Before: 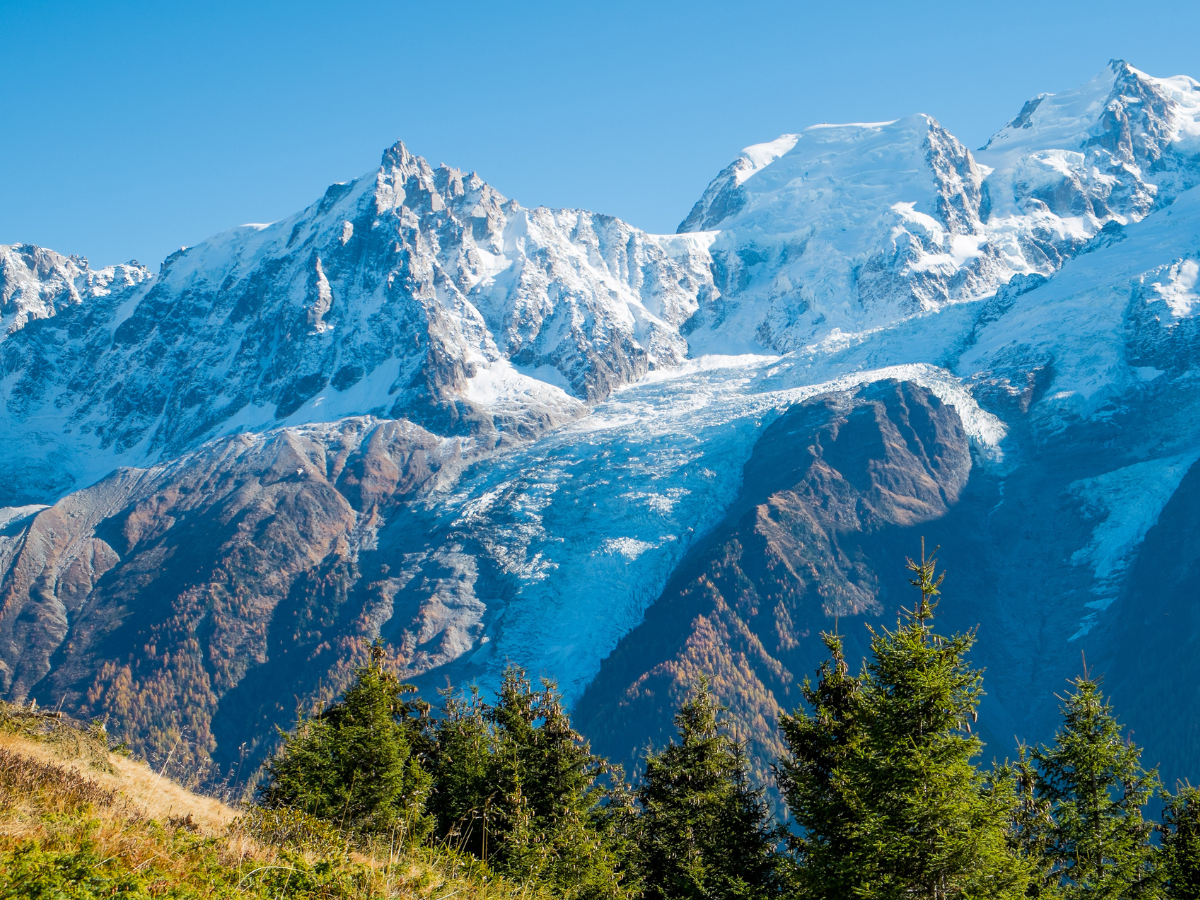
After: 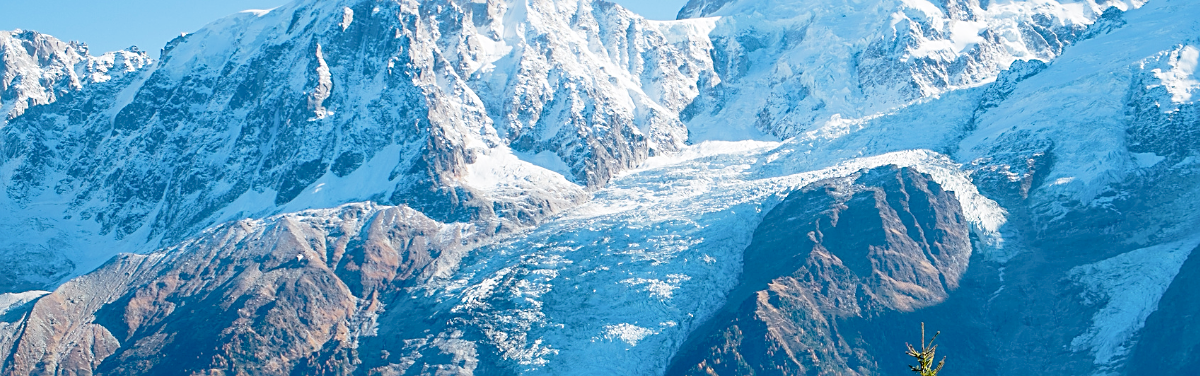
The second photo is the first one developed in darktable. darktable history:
tone curve: curves: ch0 [(0, 0) (0.003, 0.003) (0.011, 0.006) (0.025, 0.015) (0.044, 0.025) (0.069, 0.034) (0.1, 0.052) (0.136, 0.092) (0.177, 0.157) (0.224, 0.228) (0.277, 0.305) (0.335, 0.392) (0.399, 0.466) (0.468, 0.543) (0.543, 0.612) (0.623, 0.692) (0.709, 0.78) (0.801, 0.865) (0.898, 0.935) (1, 1)], preserve colors none
sharpen: on, module defaults
crop and rotate: top 23.84%, bottom 34.294%
